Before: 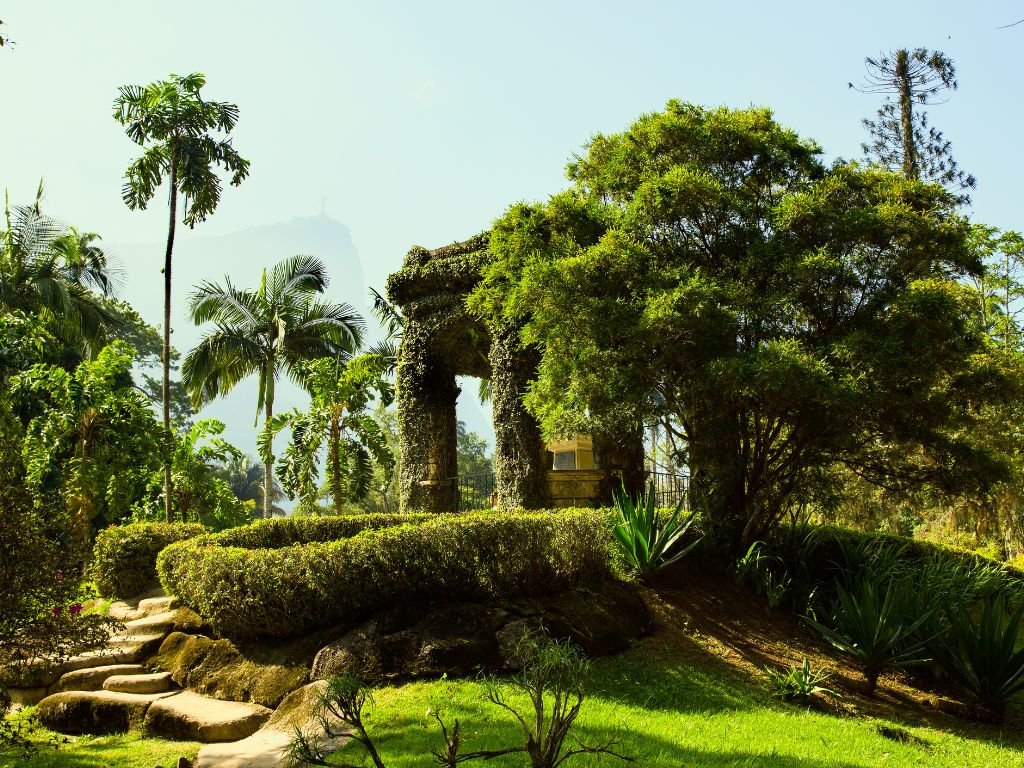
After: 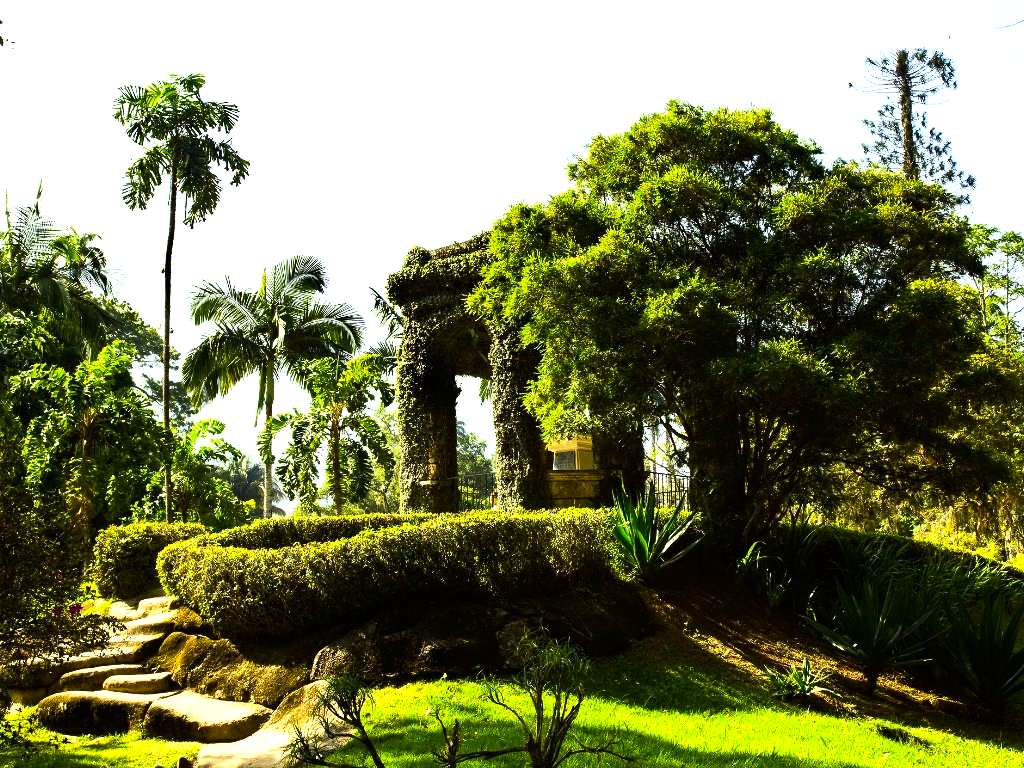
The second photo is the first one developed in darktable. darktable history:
tone equalizer: -8 EV -1.08 EV, -7 EV -1.01 EV, -6 EV -0.867 EV, -5 EV -0.578 EV, -3 EV 0.578 EV, -2 EV 0.867 EV, -1 EV 1.01 EV, +0 EV 1.08 EV, edges refinement/feathering 500, mask exposure compensation -1.57 EV, preserve details no
contrast brightness saturation: contrast 0.04, saturation 0.16
